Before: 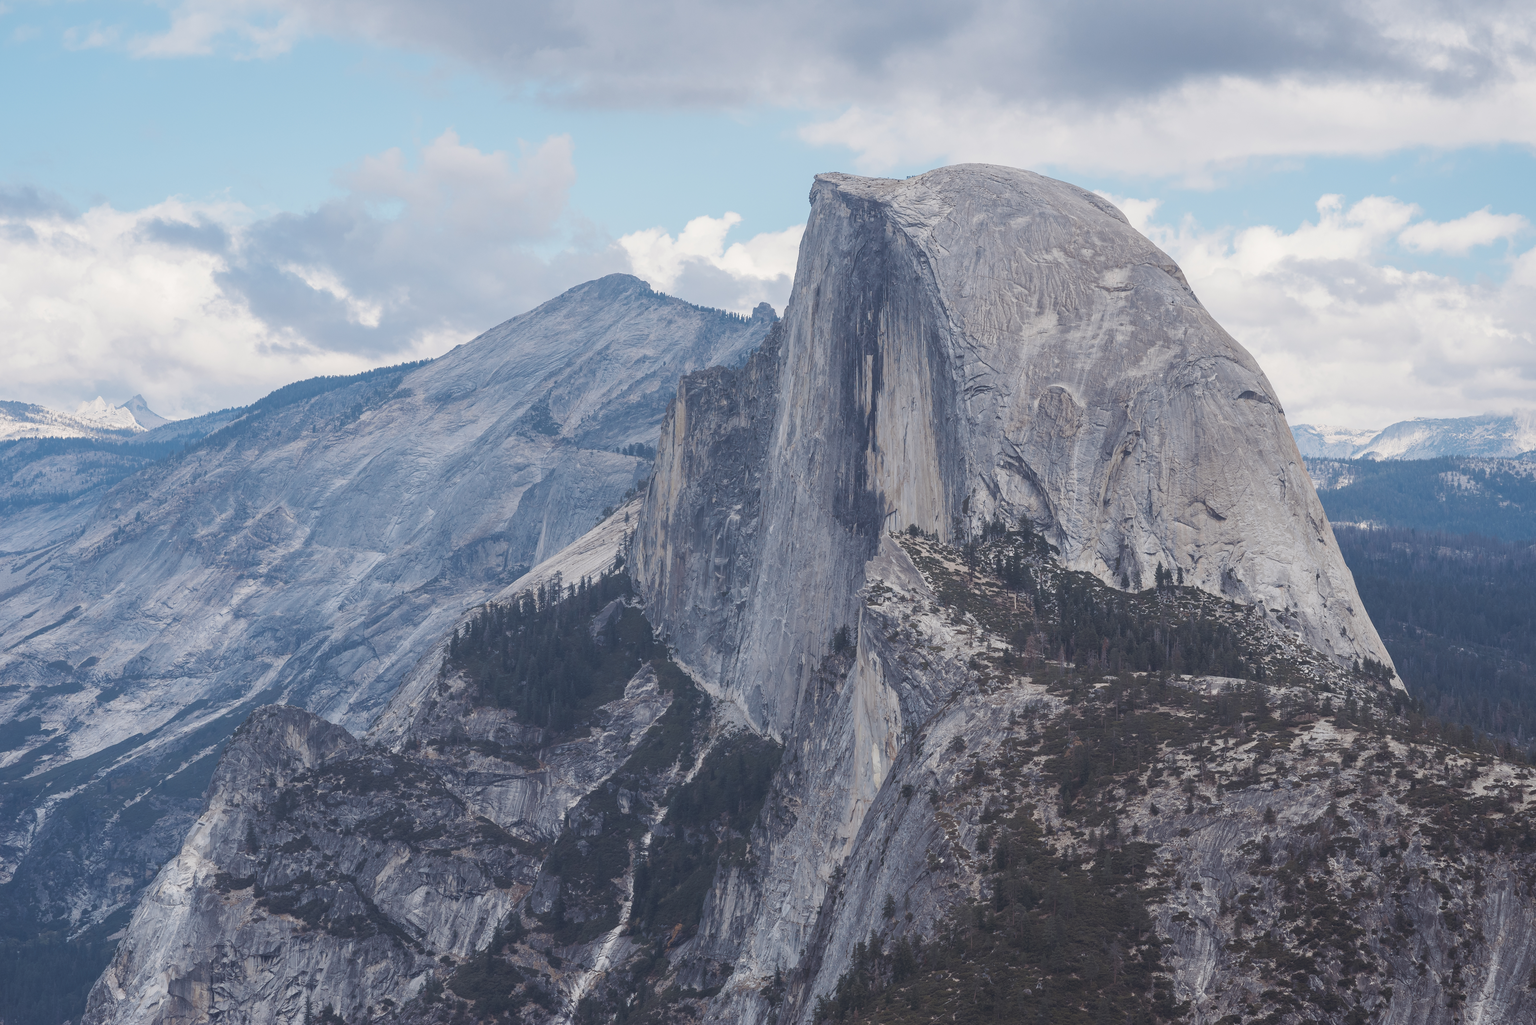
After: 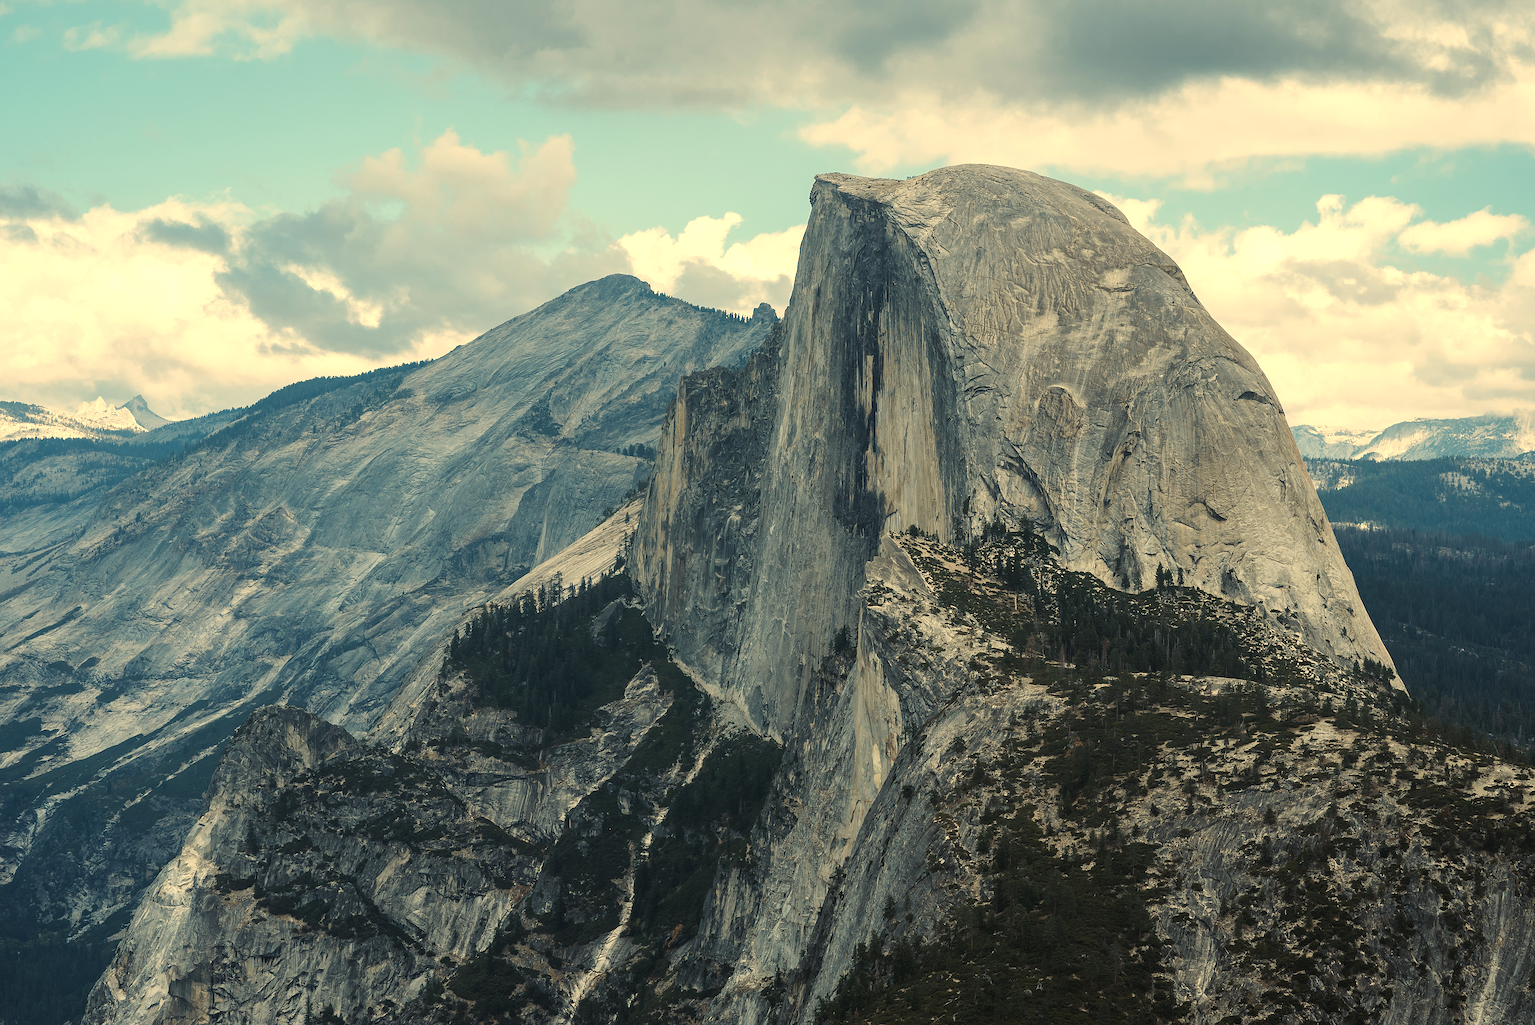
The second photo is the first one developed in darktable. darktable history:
sharpen: on, module defaults
color balance: mode lift, gamma, gain (sRGB), lift [1.014, 0.966, 0.918, 0.87], gamma [0.86, 0.734, 0.918, 0.976], gain [1.063, 1.13, 1.063, 0.86]
